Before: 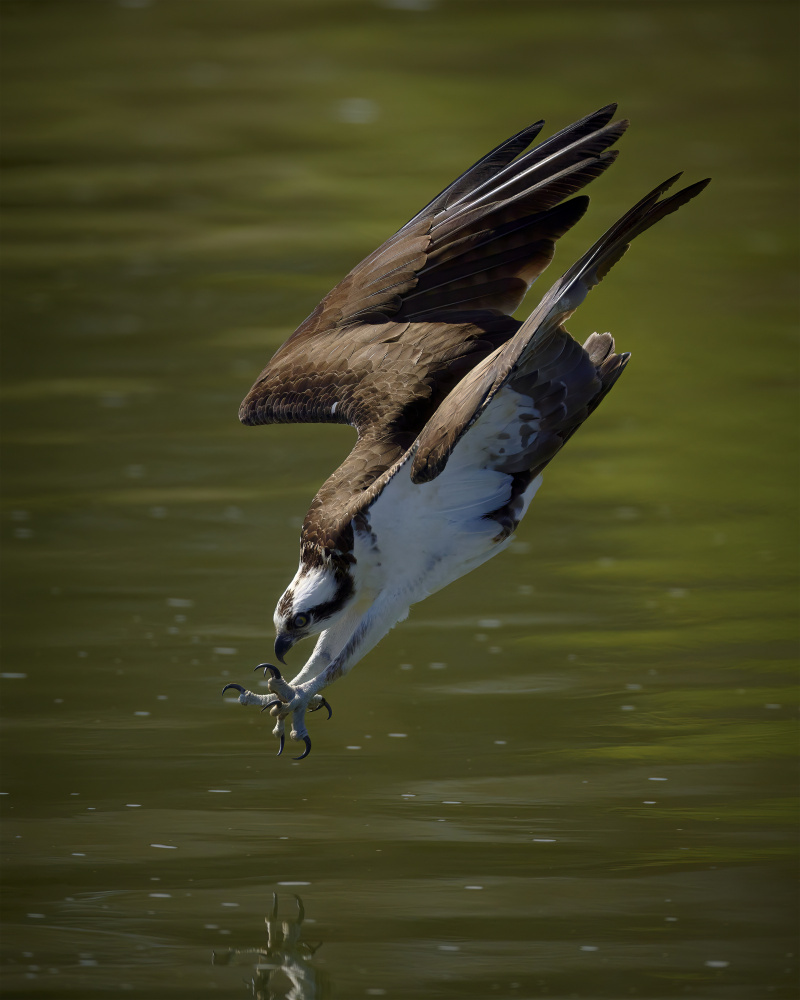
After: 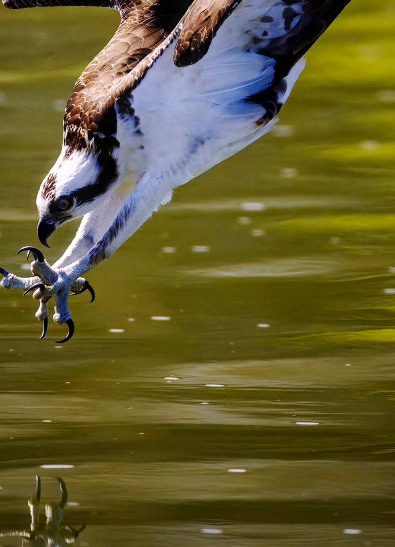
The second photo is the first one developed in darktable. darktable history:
white balance: red 1.066, blue 1.119
base curve: curves: ch0 [(0, 0) (0, 0) (0.002, 0.001) (0.008, 0.003) (0.019, 0.011) (0.037, 0.037) (0.064, 0.11) (0.102, 0.232) (0.152, 0.379) (0.216, 0.524) (0.296, 0.665) (0.394, 0.789) (0.512, 0.881) (0.651, 0.945) (0.813, 0.986) (1, 1)], preserve colors none
local contrast: on, module defaults
crop: left 29.672%, top 41.786%, right 20.851%, bottom 3.487%
